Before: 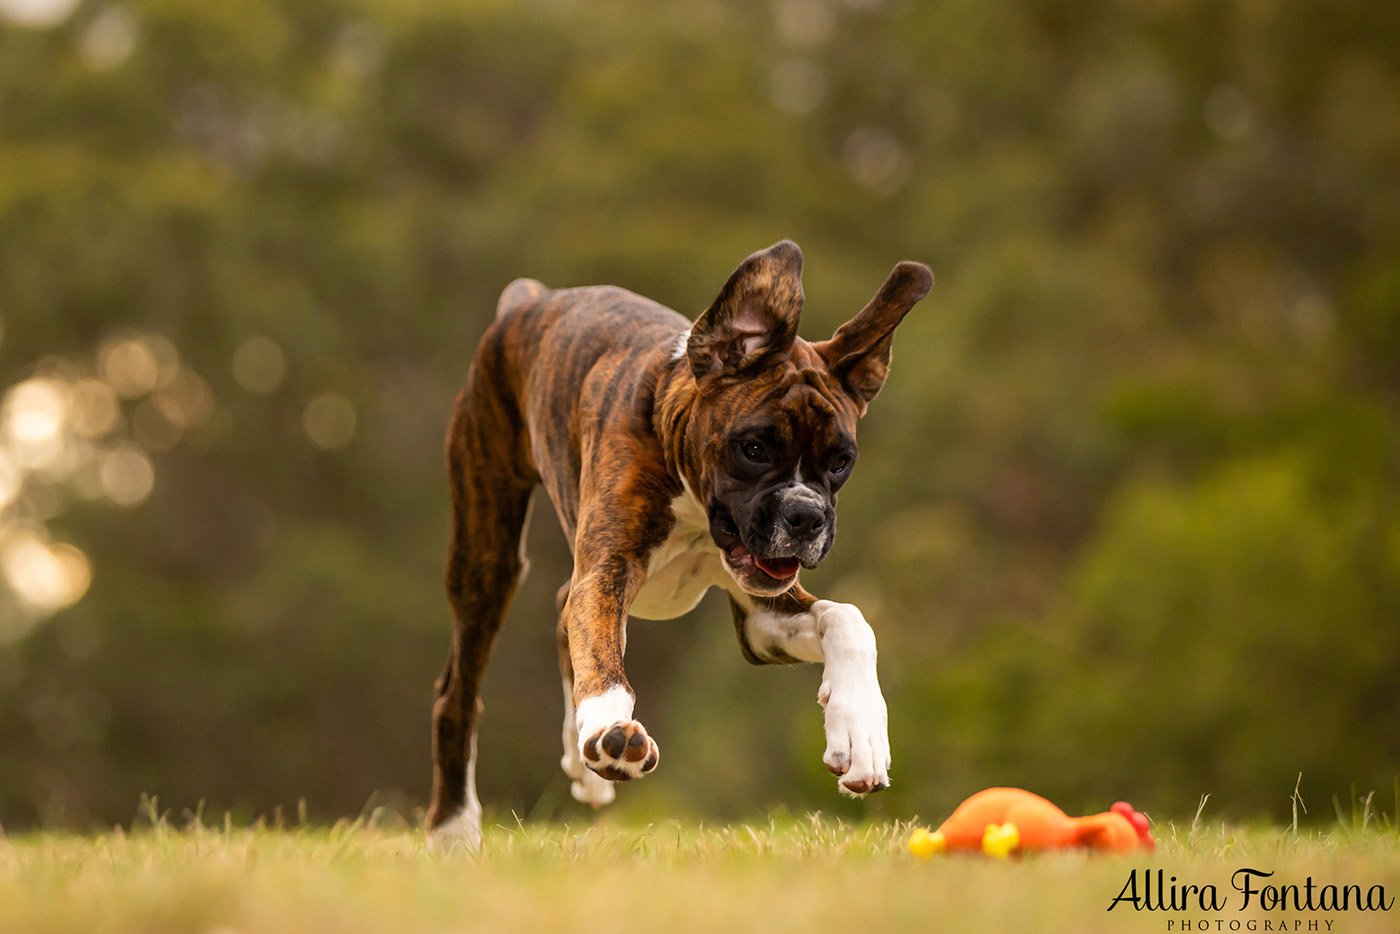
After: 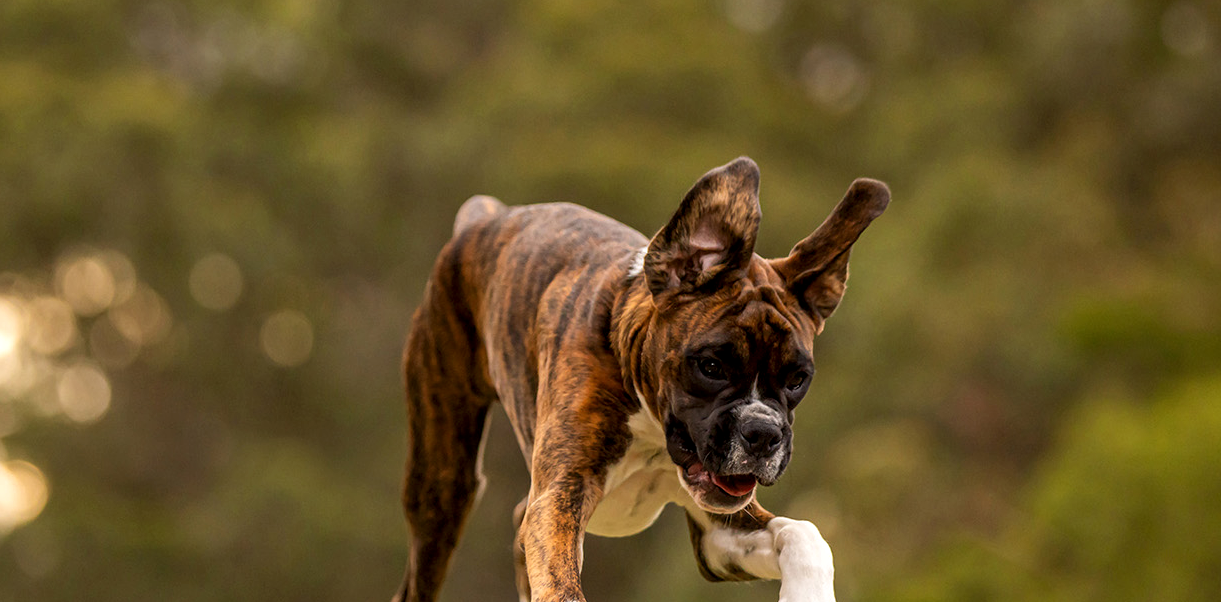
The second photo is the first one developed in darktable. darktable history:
crop: left 3.116%, top 8.915%, right 9.667%, bottom 26.597%
local contrast: on, module defaults
